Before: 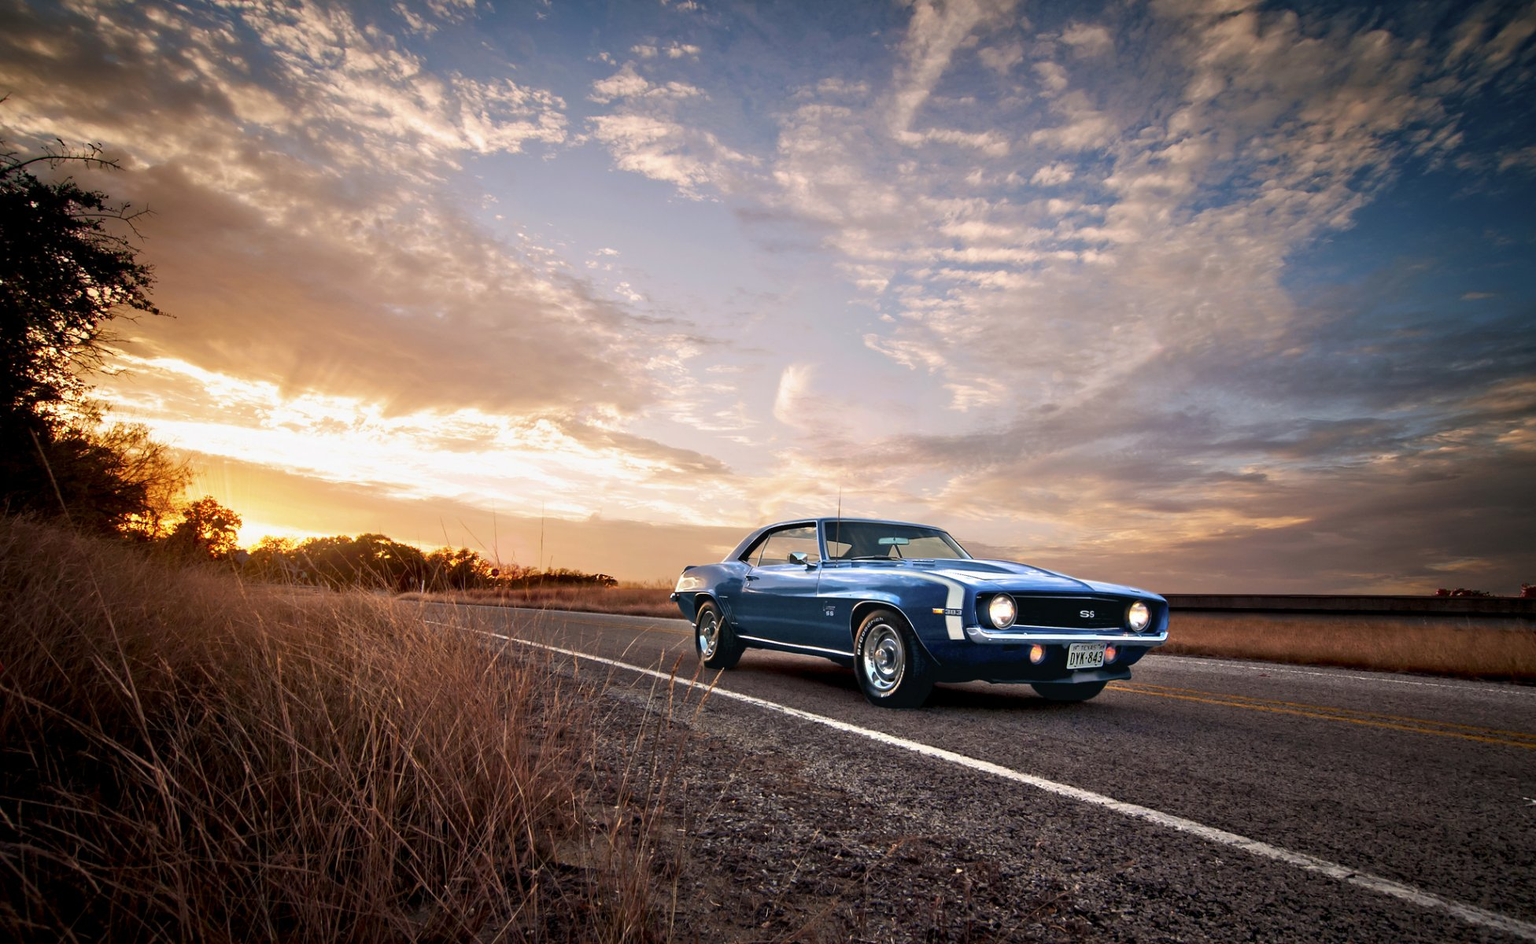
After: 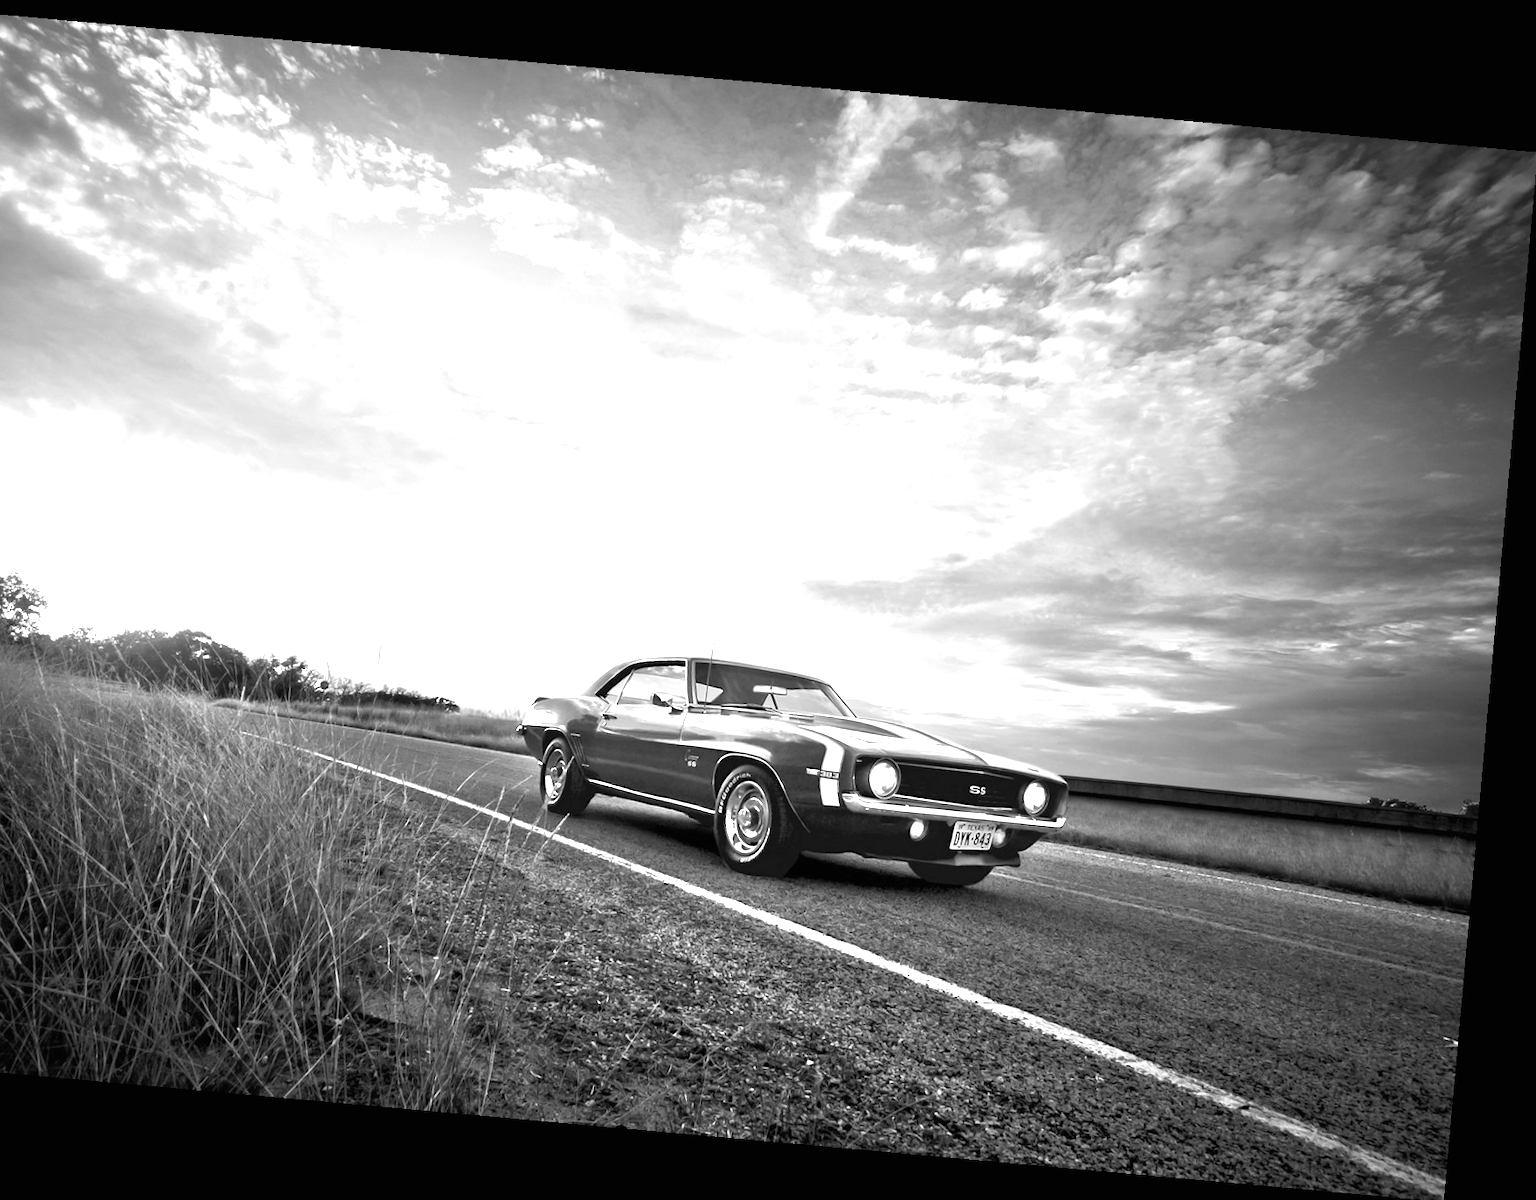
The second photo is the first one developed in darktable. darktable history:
crop and rotate: left 14.584%
monochrome: a 32, b 64, size 2.3, highlights 1
exposure: black level correction 0, exposure 1.3 EV, compensate highlight preservation false
rotate and perspective: rotation 5.12°, automatic cropping off
